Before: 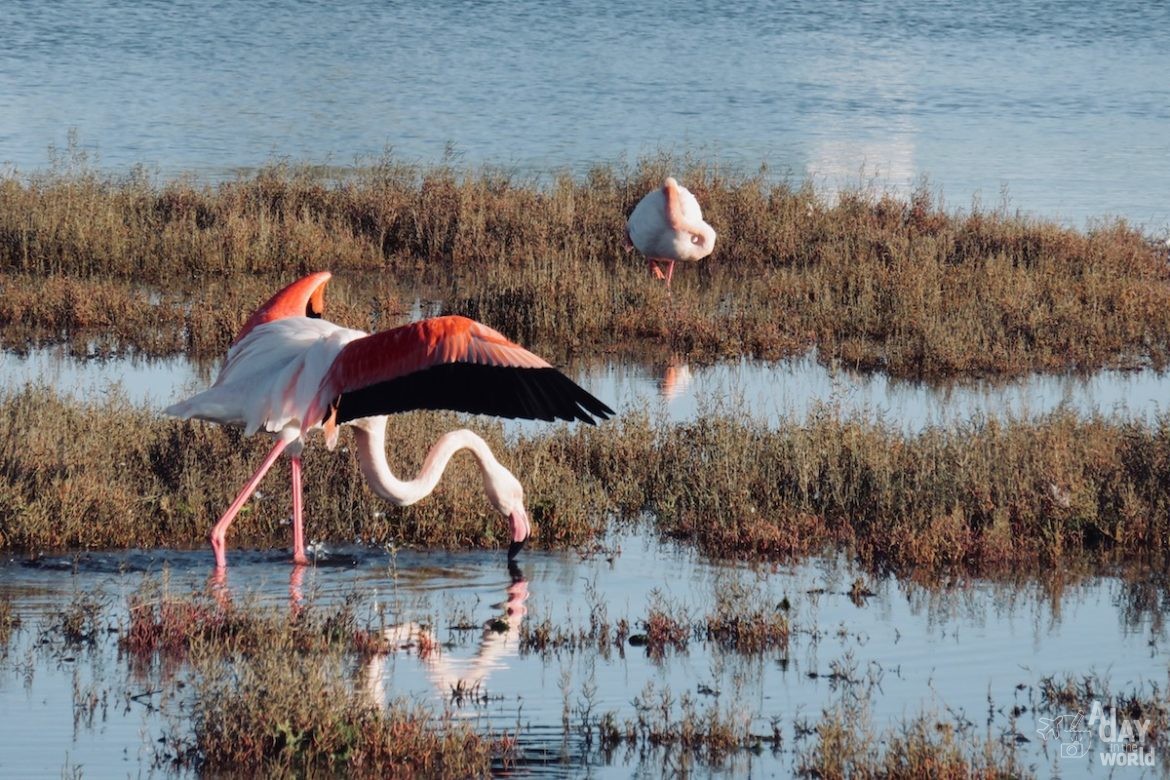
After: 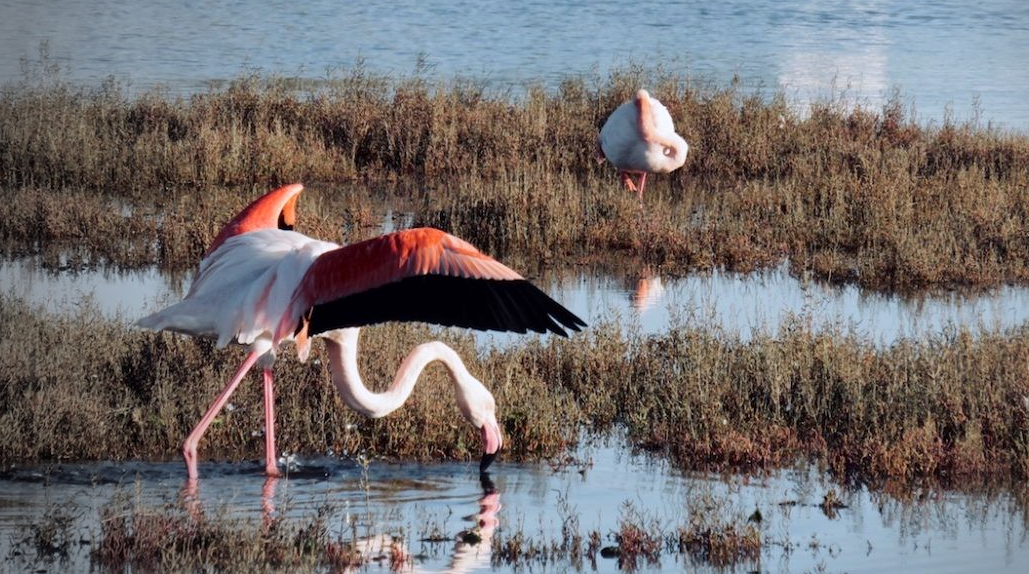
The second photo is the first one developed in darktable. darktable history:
white balance: red 0.983, blue 1.036
crop and rotate: left 2.425%, top 11.305%, right 9.6%, bottom 15.08%
vignetting: fall-off start 73.57%, center (0.22, -0.235)
local contrast: mode bilateral grid, contrast 20, coarseness 50, detail 130%, midtone range 0.2
